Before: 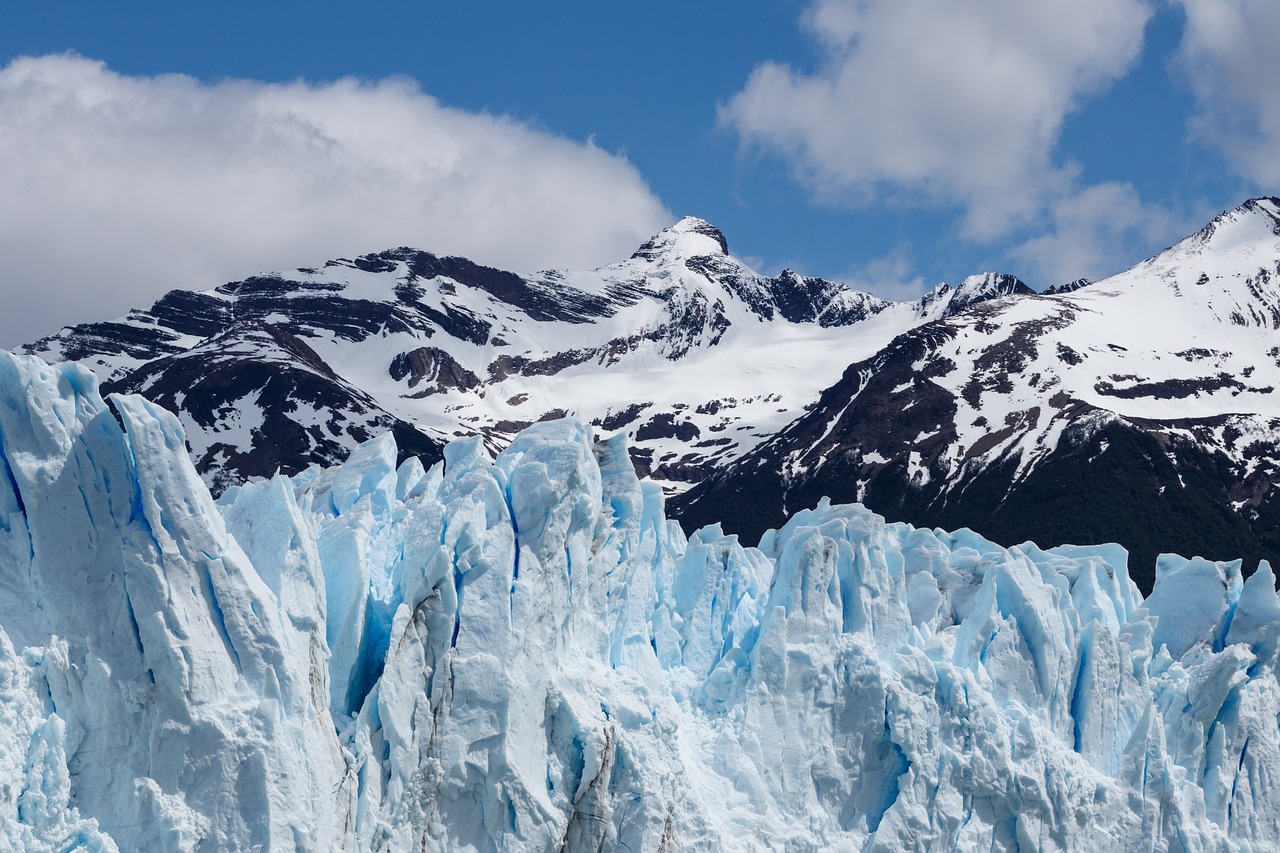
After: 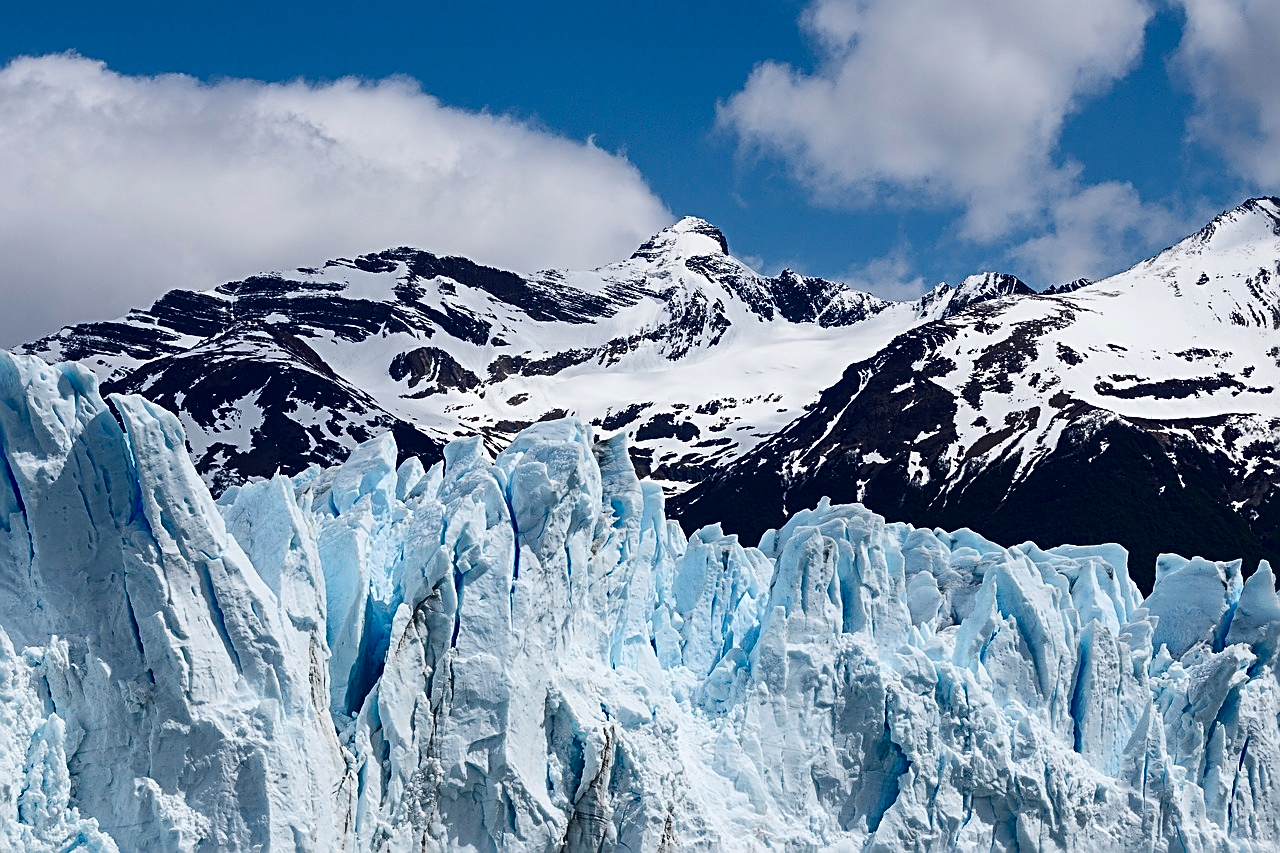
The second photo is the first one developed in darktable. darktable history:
sharpen: radius 2.685, amount 0.657
contrast brightness saturation: contrast 0.202, brightness -0.105, saturation 0.099
